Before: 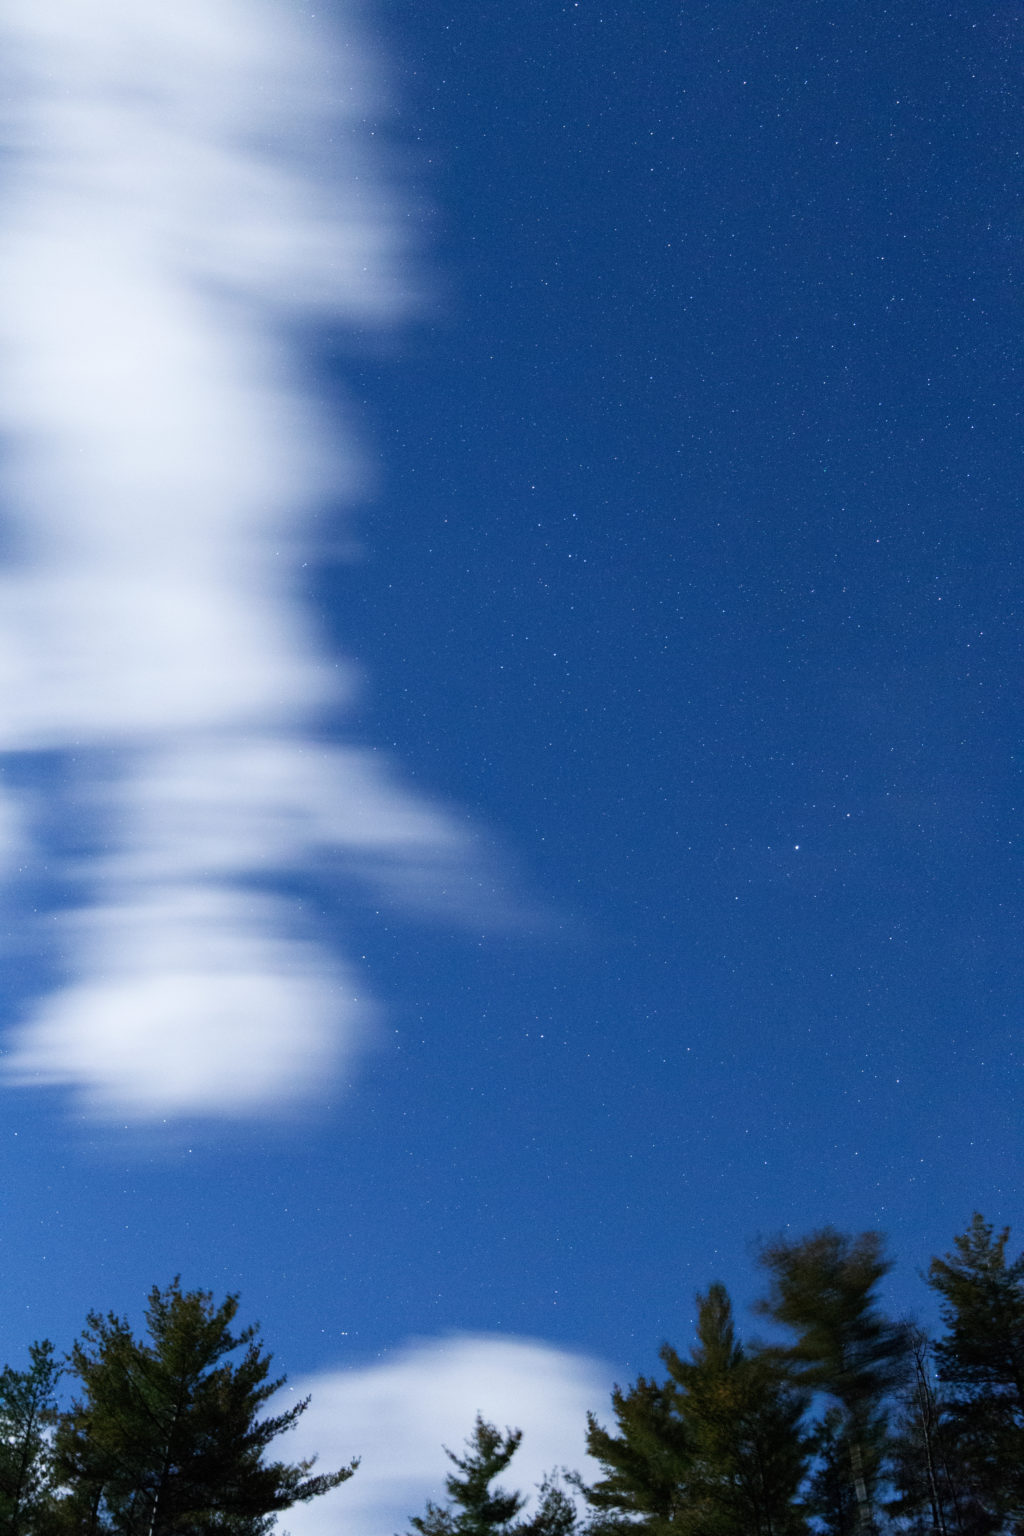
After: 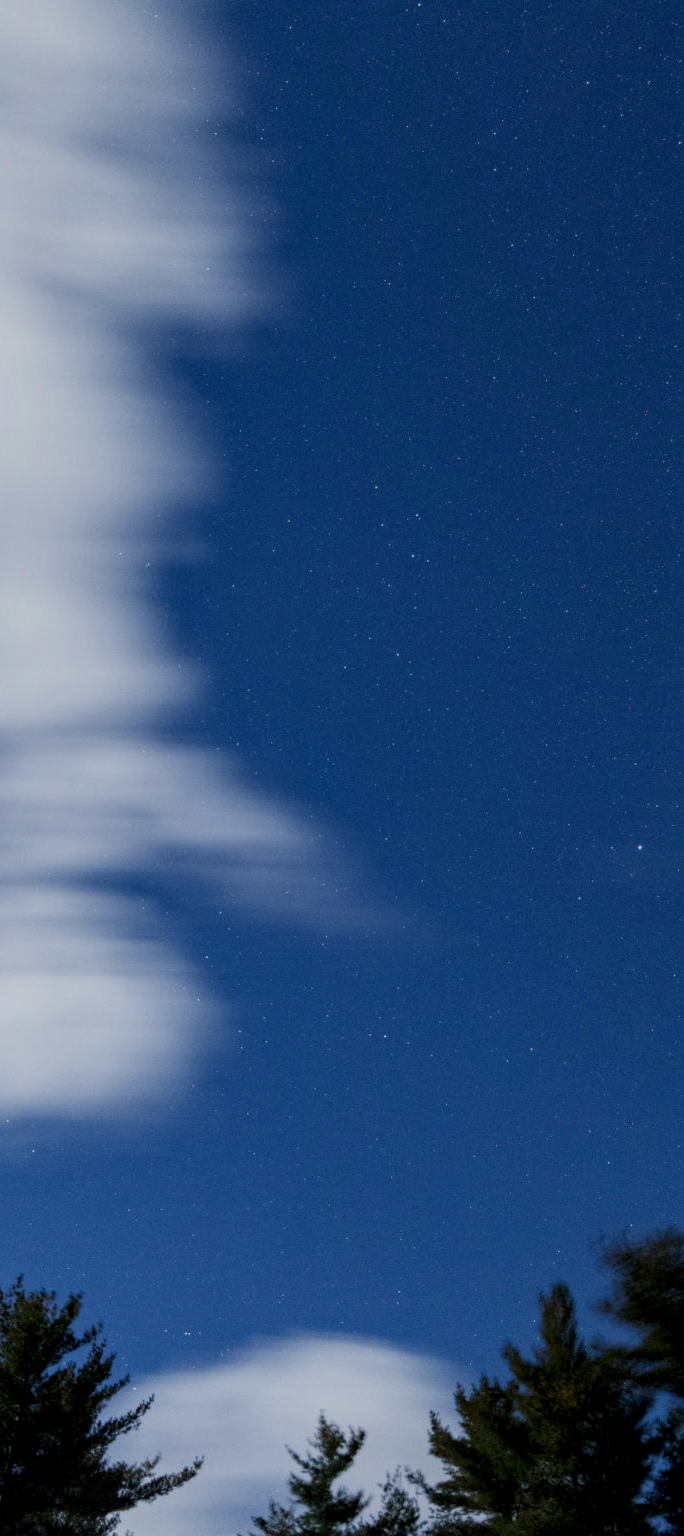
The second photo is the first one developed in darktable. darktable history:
crop: left 15.375%, right 17.807%
exposure: black level correction 0, exposure -0.731 EV, compensate highlight preservation false
color correction: highlights b* 0.065
local contrast: detail 130%
